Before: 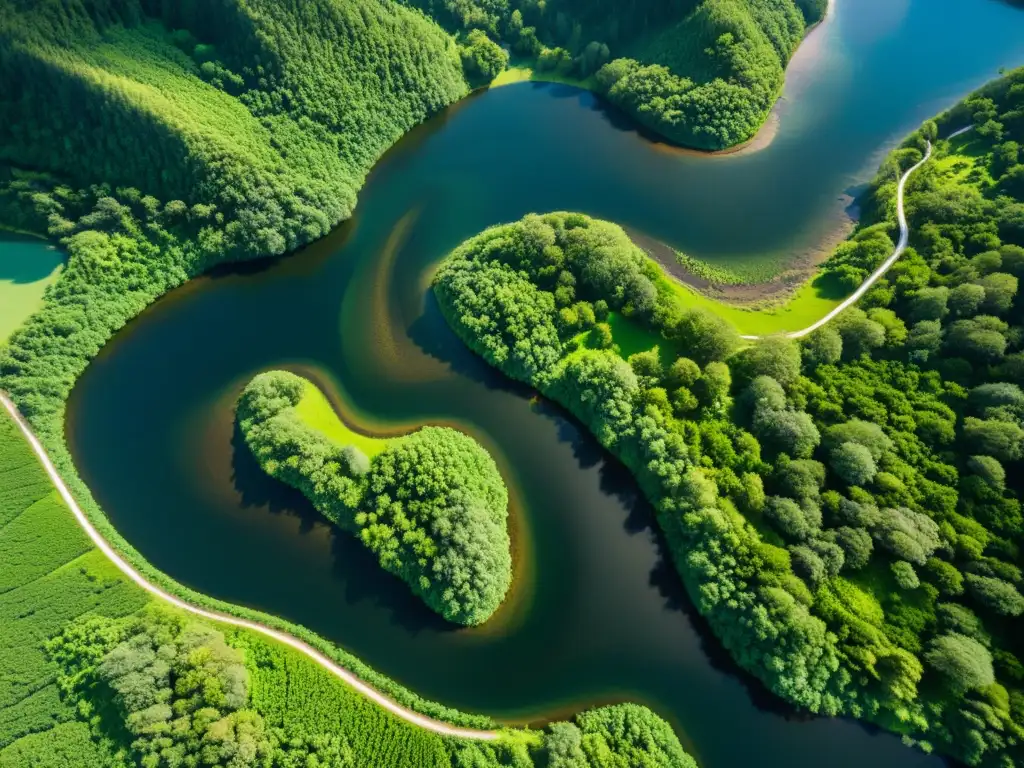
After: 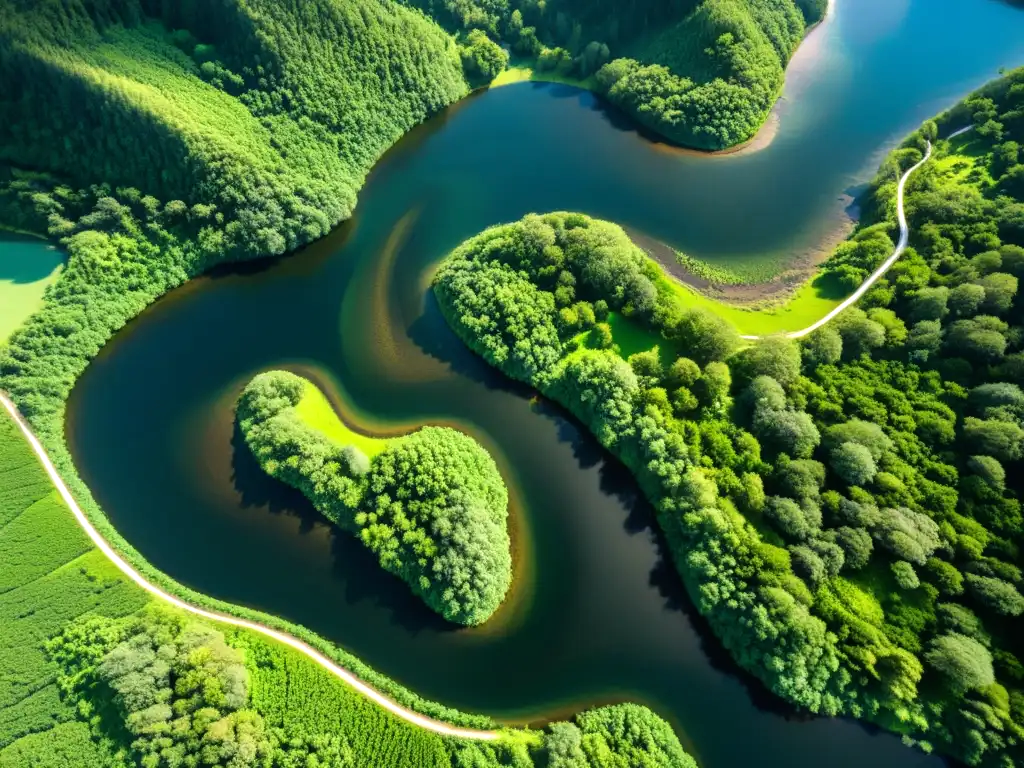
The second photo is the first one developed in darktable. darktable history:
tone equalizer: -8 EV -0.378 EV, -7 EV -0.427 EV, -6 EV -0.364 EV, -5 EV -0.225 EV, -3 EV 0.211 EV, -2 EV 0.326 EV, -1 EV 0.394 EV, +0 EV 0.432 EV
